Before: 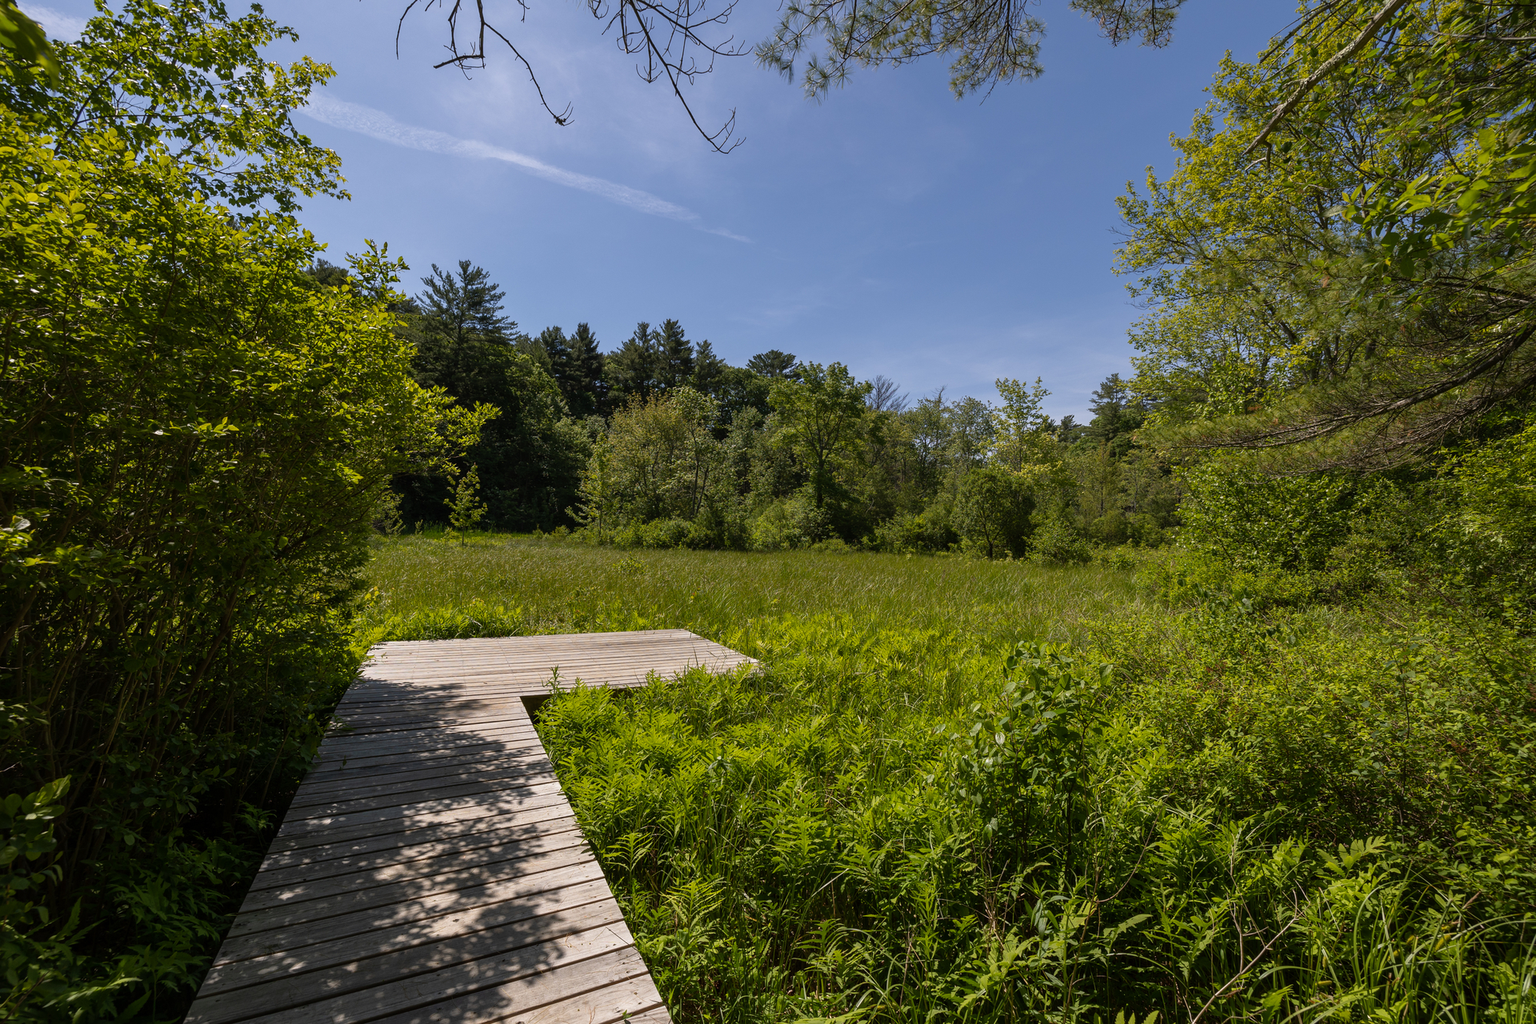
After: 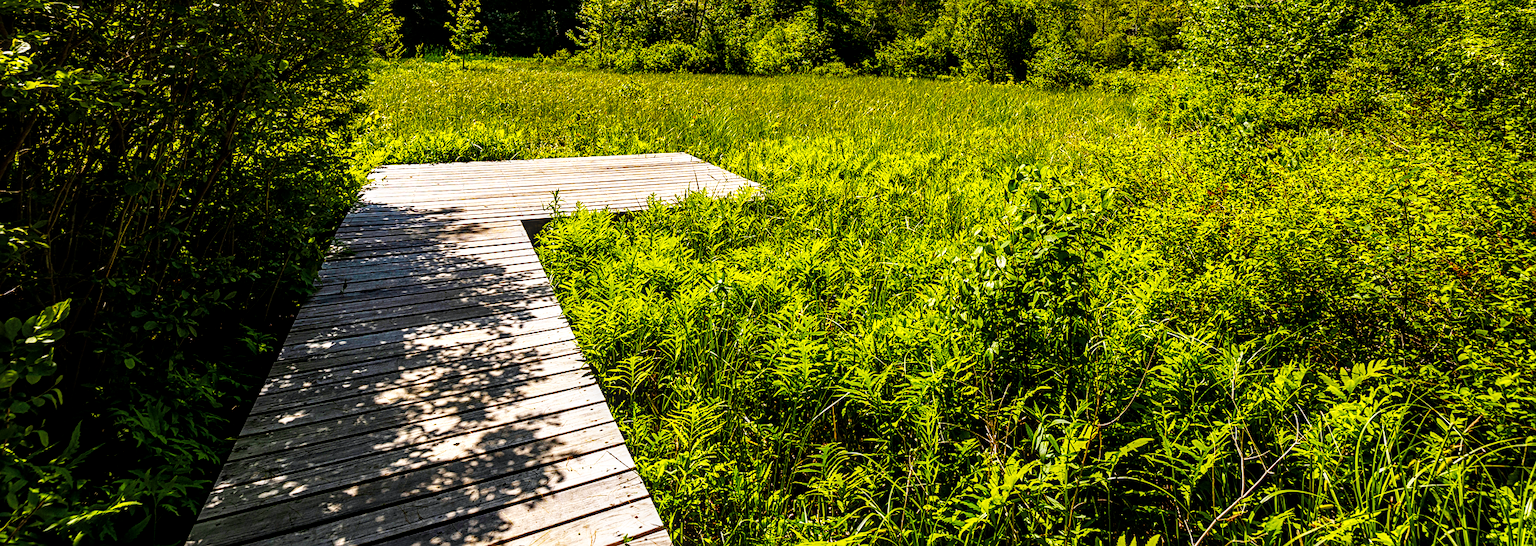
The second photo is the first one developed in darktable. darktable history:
color balance rgb: perceptual saturation grading › global saturation 40.702%, global vibrance 20%
base curve: curves: ch0 [(0, 0) (0.007, 0.004) (0.027, 0.03) (0.046, 0.07) (0.207, 0.54) (0.442, 0.872) (0.673, 0.972) (1, 1)], preserve colors none
local contrast: detail 144%
sharpen: on, module defaults
haze removal: strength 0.276, distance 0.25, compatibility mode true, adaptive false
crop and rotate: top 46.625%, right 0.062%
